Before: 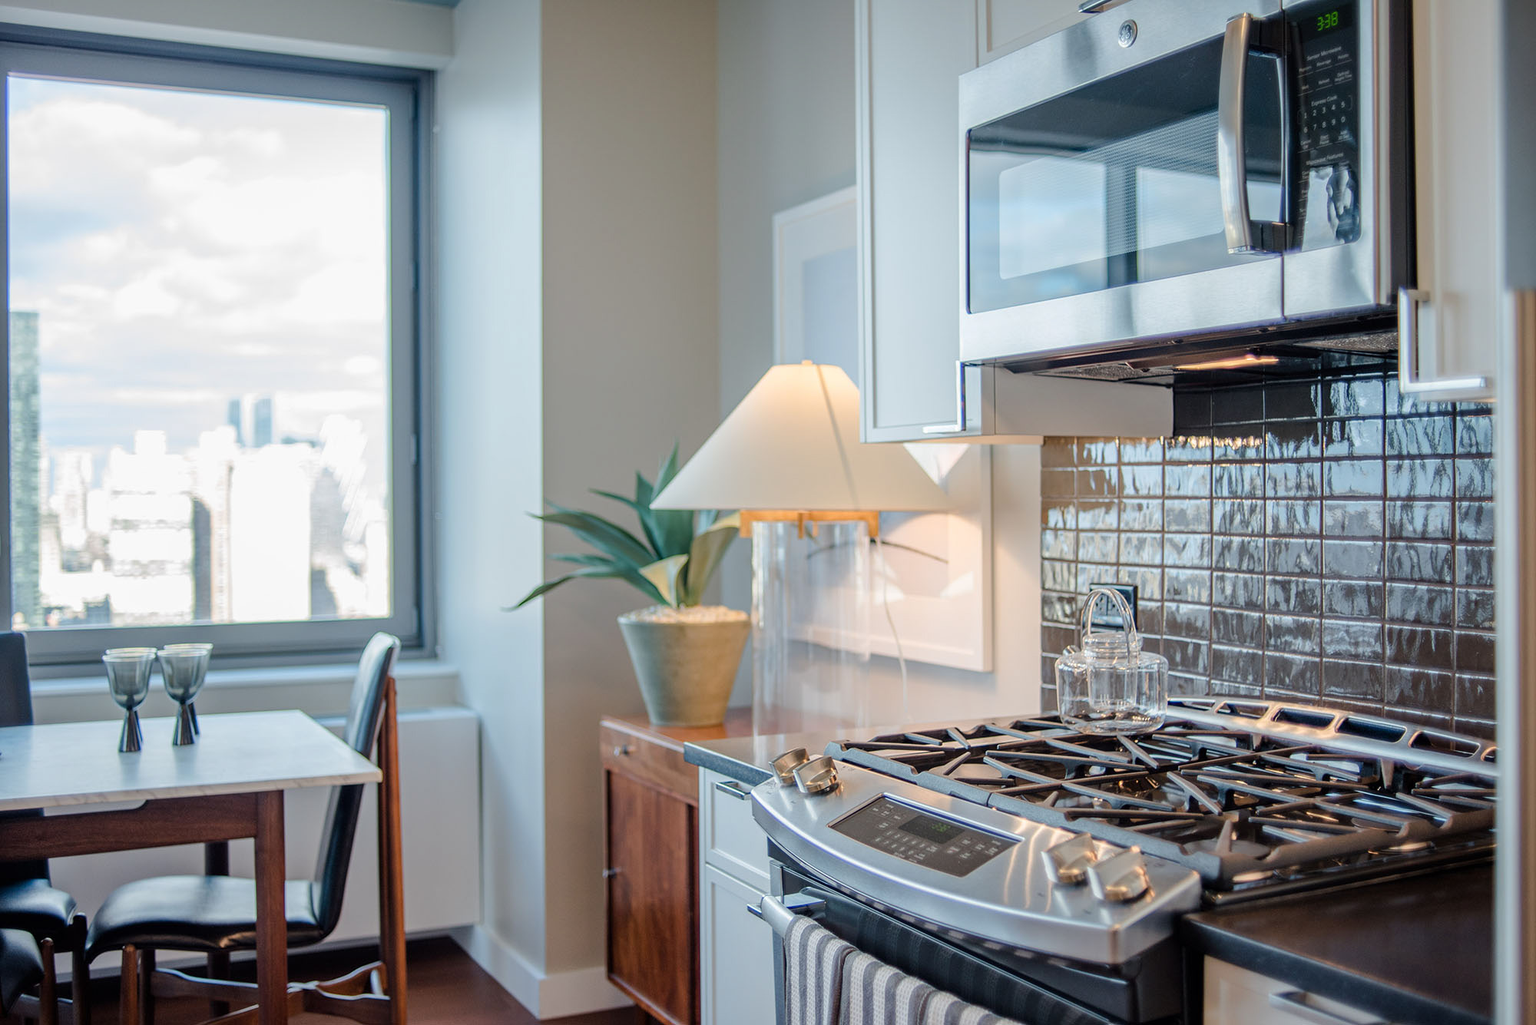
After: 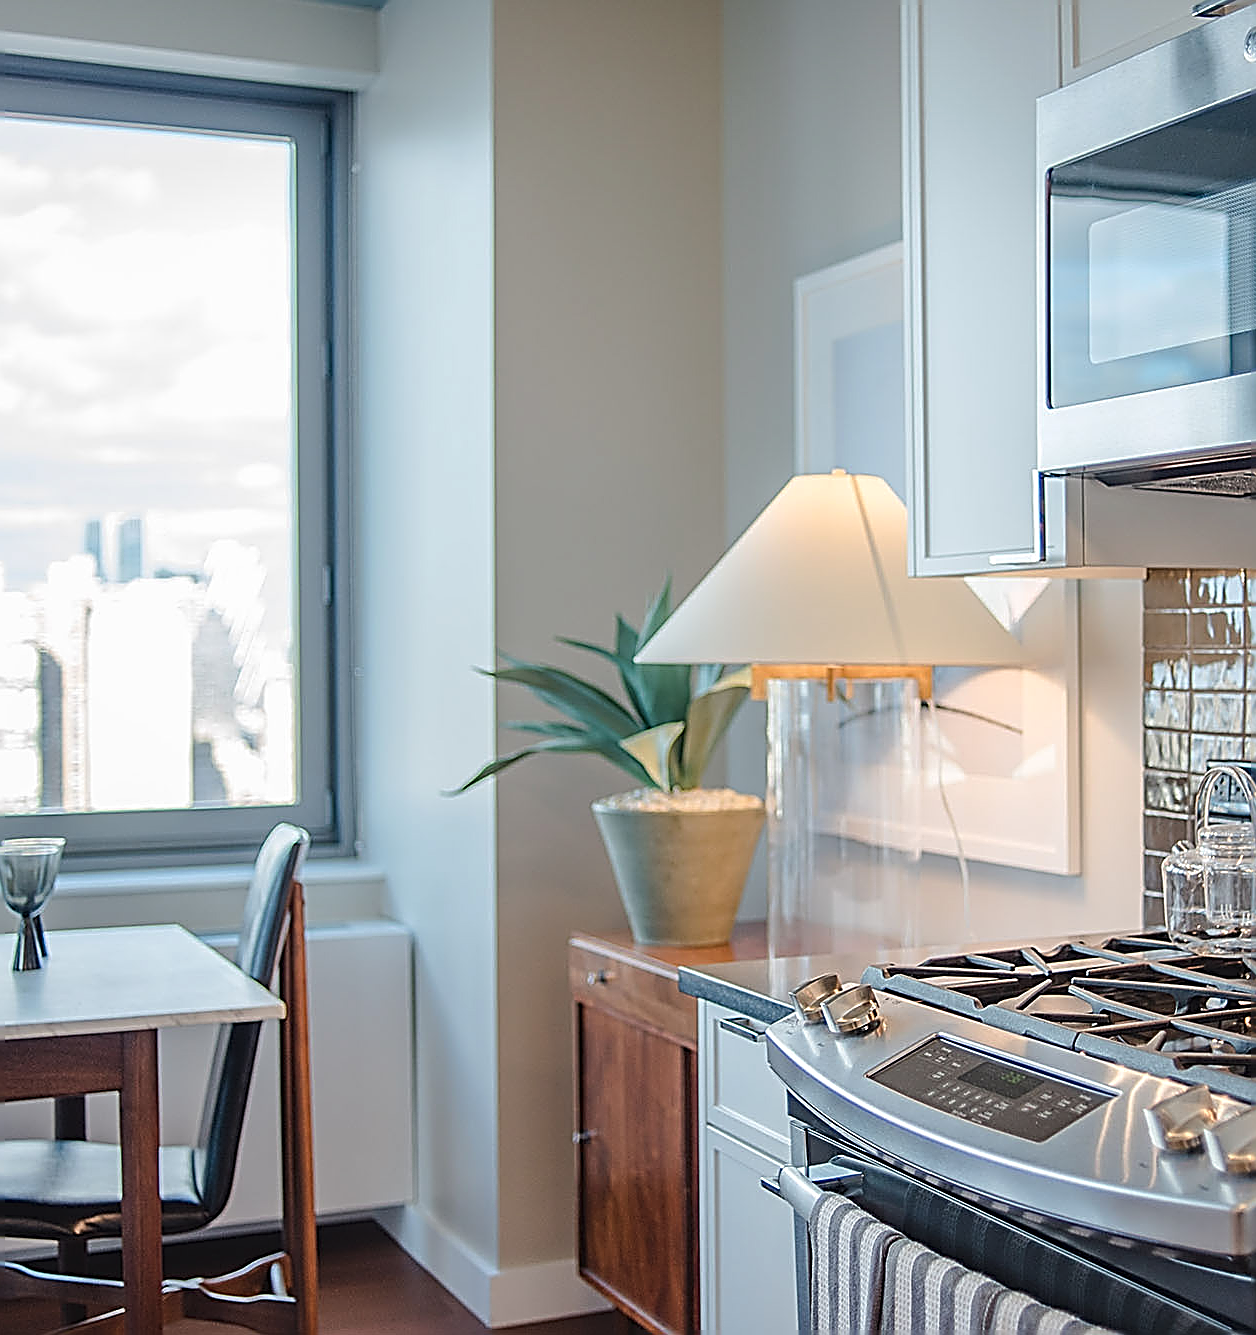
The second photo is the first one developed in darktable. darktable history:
exposure: black level correction -0.005, exposure 0.054 EV, compensate highlight preservation false
crop: left 10.644%, right 26.528%
sharpen: amount 1.861
